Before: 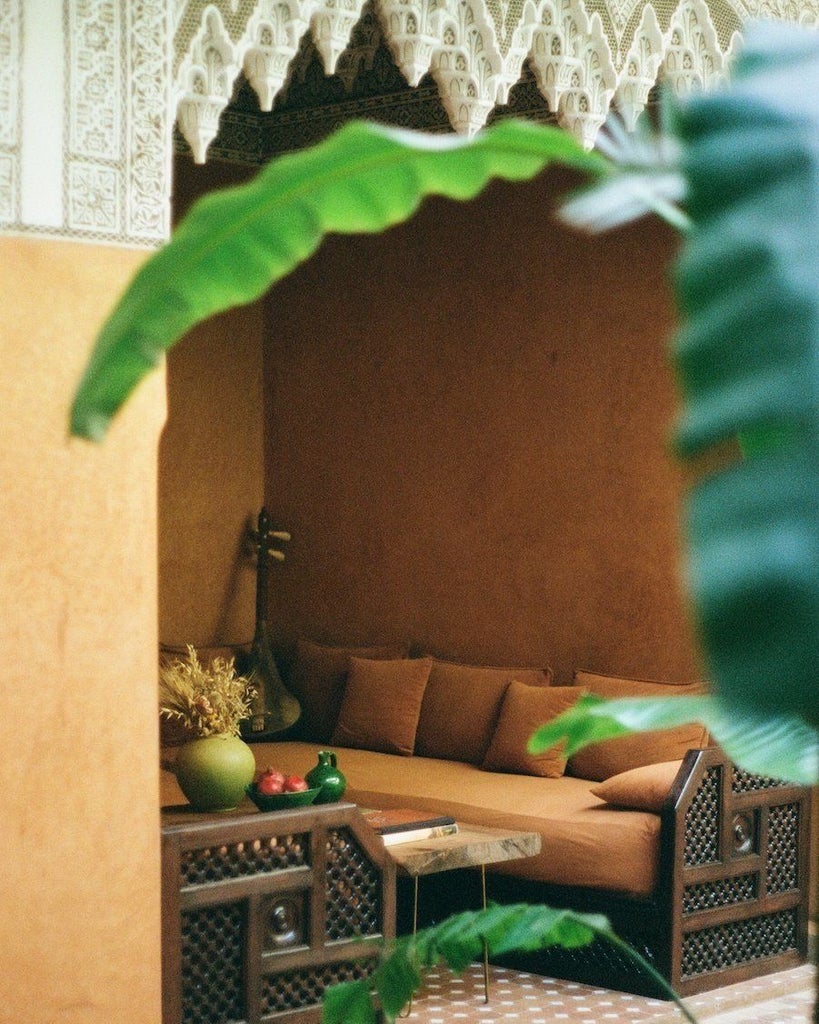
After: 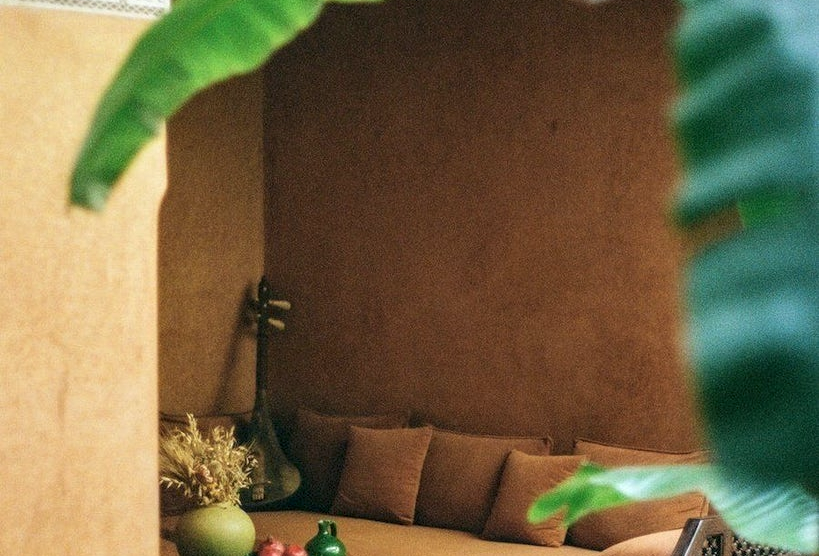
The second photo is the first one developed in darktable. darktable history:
crop and rotate: top 22.568%, bottom 23.131%
local contrast: on, module defaults
color zones: curves: ch1 [(0, 0.469) (0.01, 0.469) (0.12, 0.446) (0.248, 0.469) (0.5, 0.5) (0.748, 0.5) (0.99, 0.469) (1, 0.469)]
